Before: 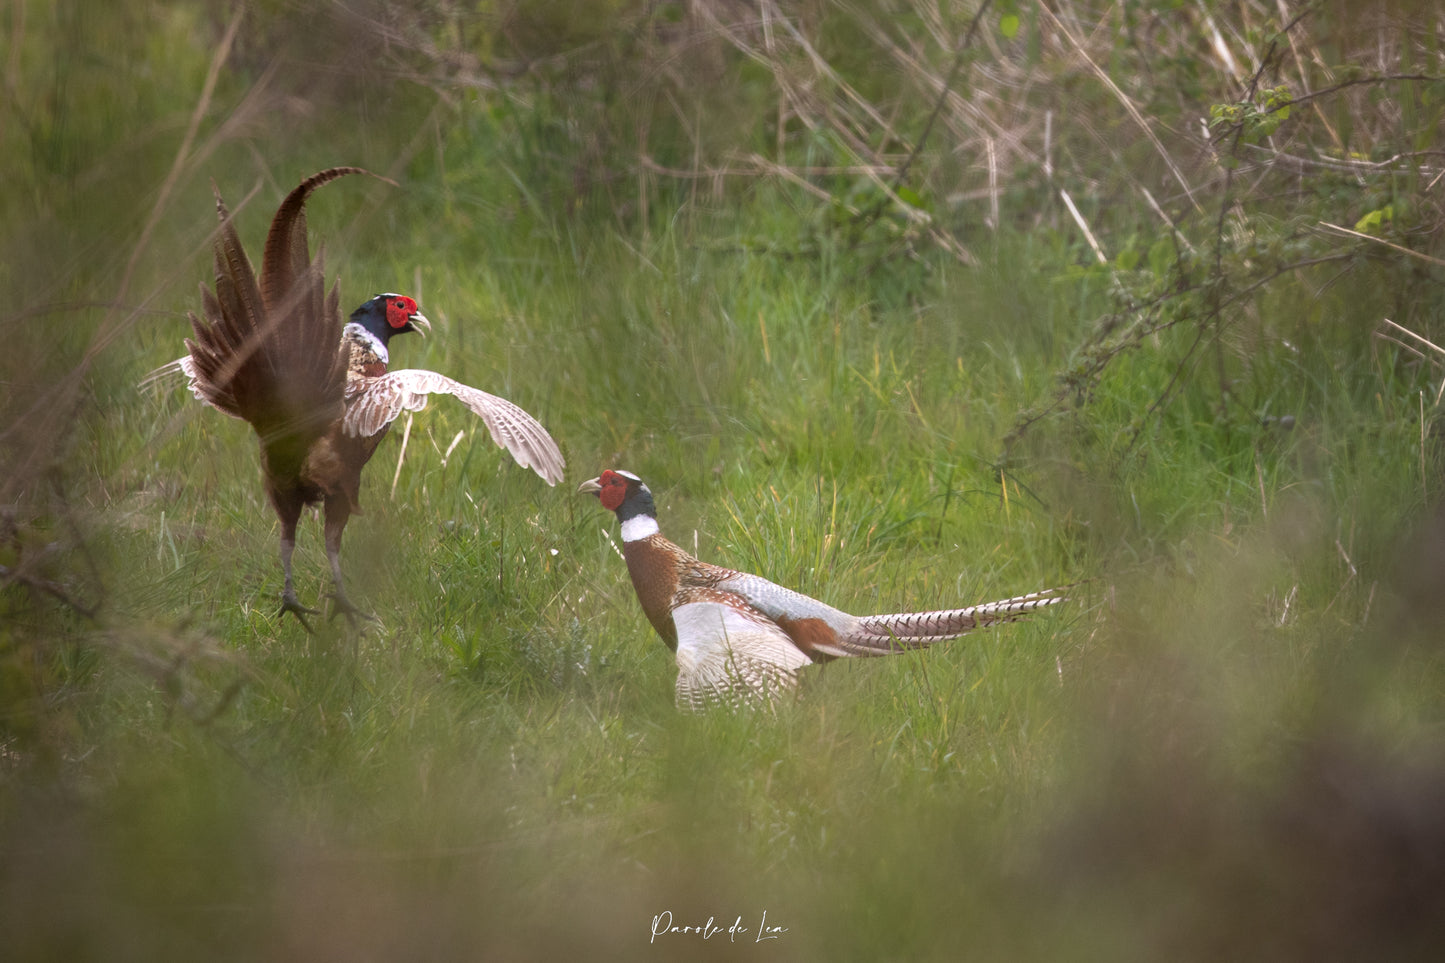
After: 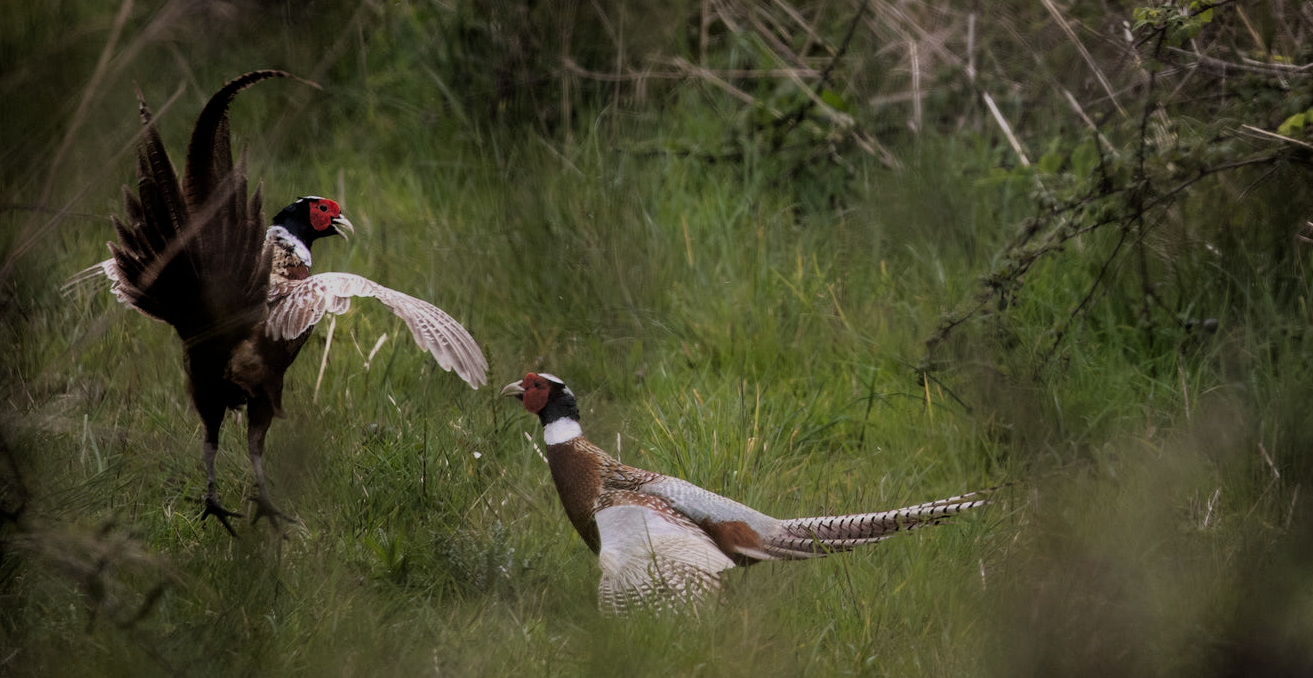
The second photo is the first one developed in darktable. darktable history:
crop: left 5.374%, top 10.169%, right 3.759%, bottom 19.411%
filmic rgb: black relative exposure -3.71 EV, white relative exposure 2.76 EV, threshold 2.98 EV, dynamic range scaling -5.31%, hardness 3.04, enable highlight reconstruction true
exposure: black level correction 0, exposure -0.847 EV, compensate exposure bias true, compensate highlight preservation false
